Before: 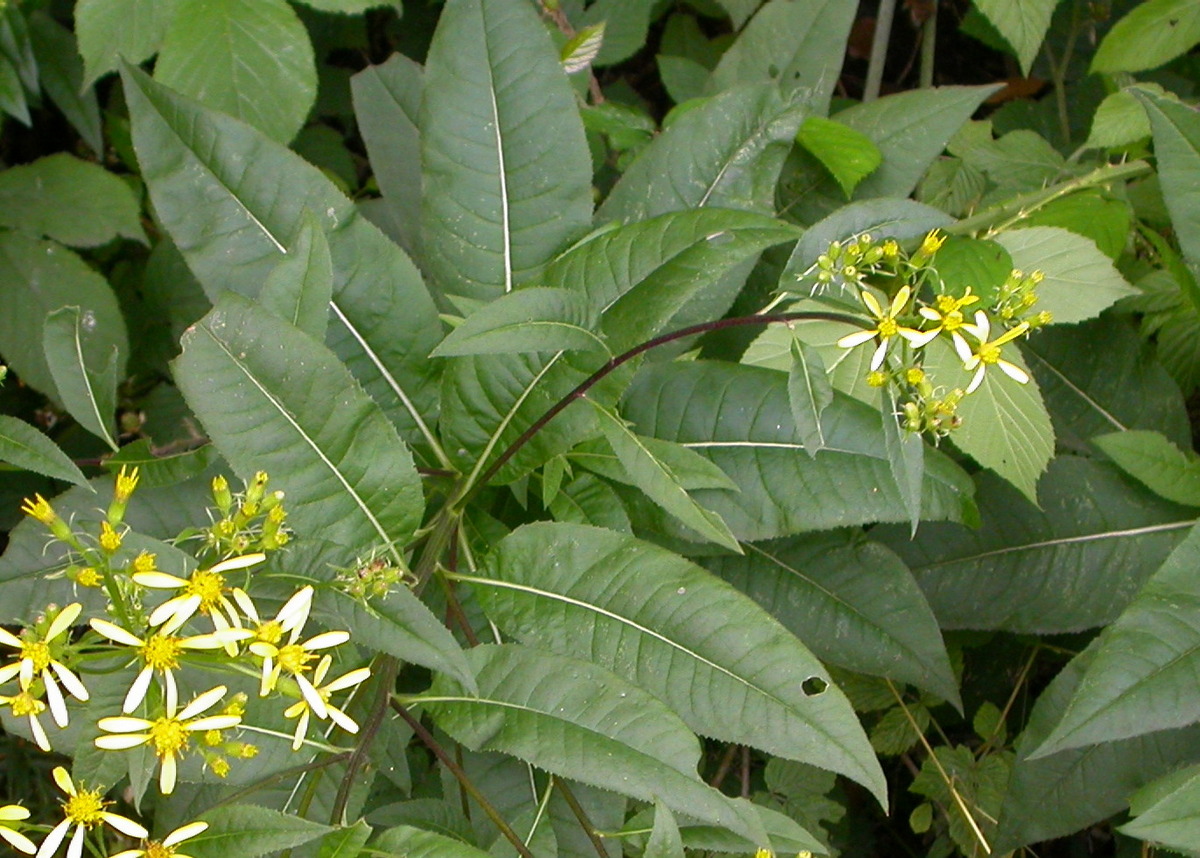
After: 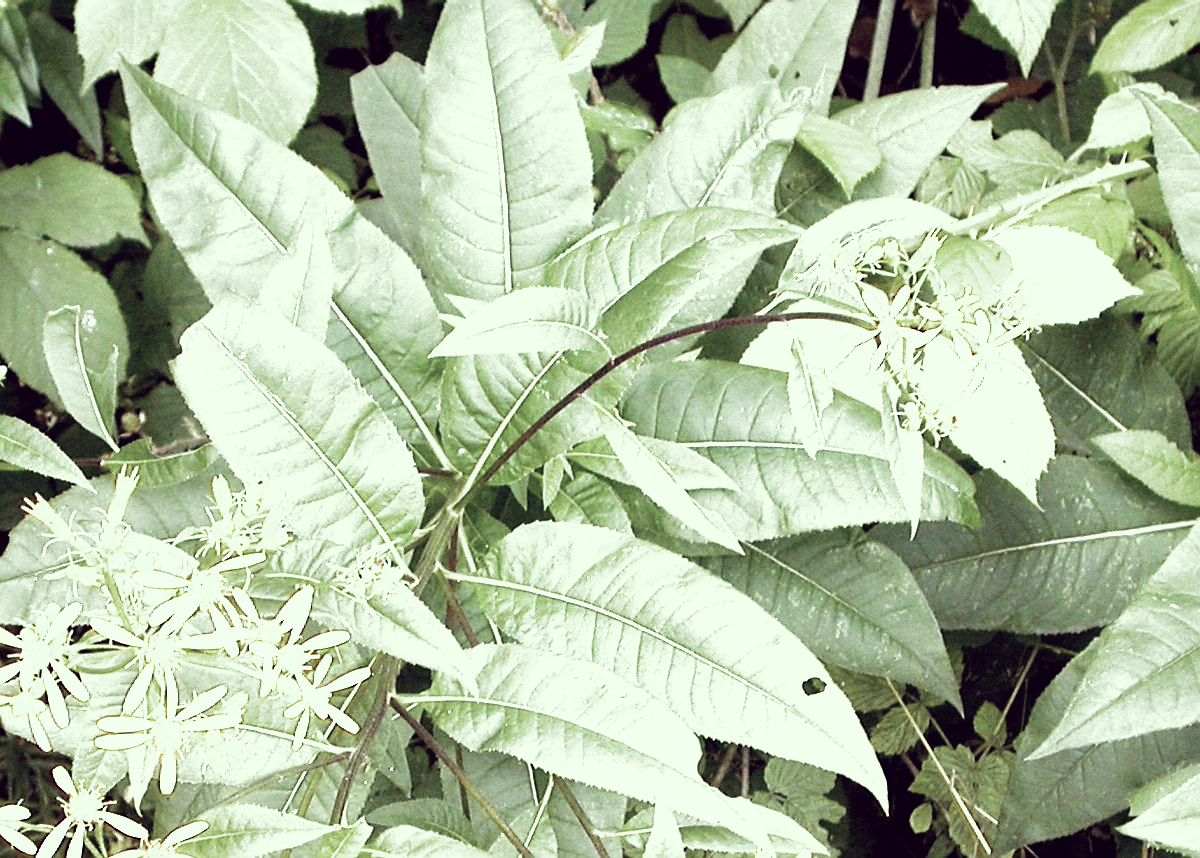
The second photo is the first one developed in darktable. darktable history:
color correction: highlights a* -20.4, highlights b* 20.46, shadows a* 19.97, shadows b* -20.13, saturation 0.423
sharpen: on, module defaults
exposure: black level correction 0, exposure 0.699 EV, compensate highlight preservation false
filmic rgb: black relative exposure -8.19 EV, white relative exposure 2.2 EV, target white luminance 99.853%, hardness 7.15, latitude 75.41%, contrast 1.325, highlights saturation mix -2.31%, shadows ↔ highlights balance 30.28%, add noise in highlights 0.001, preserve chrominance no, color science v3 (2019), use custom middle-gray values true, contrast in highlights soft
tone equalizer: -8 EV -1.1 EV, -7 EV -1.04 EV, -6 EV -0.833 EV, -5 EV -0.559 EV, -3 EV 0.561 EV, -2 EV 0.891 EV, -1 EV 0.989 EV, +0 EV 1.06 EV, smoothing diameter 24.85%, edges refinement/feathering 13.18, preserve details guided filter
